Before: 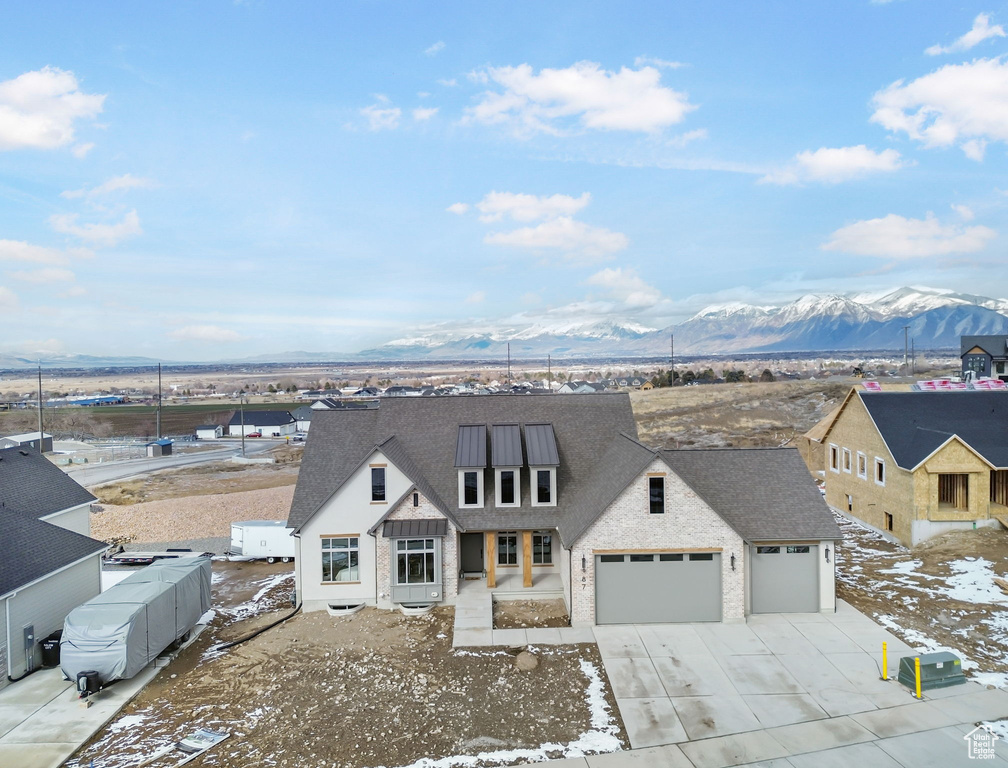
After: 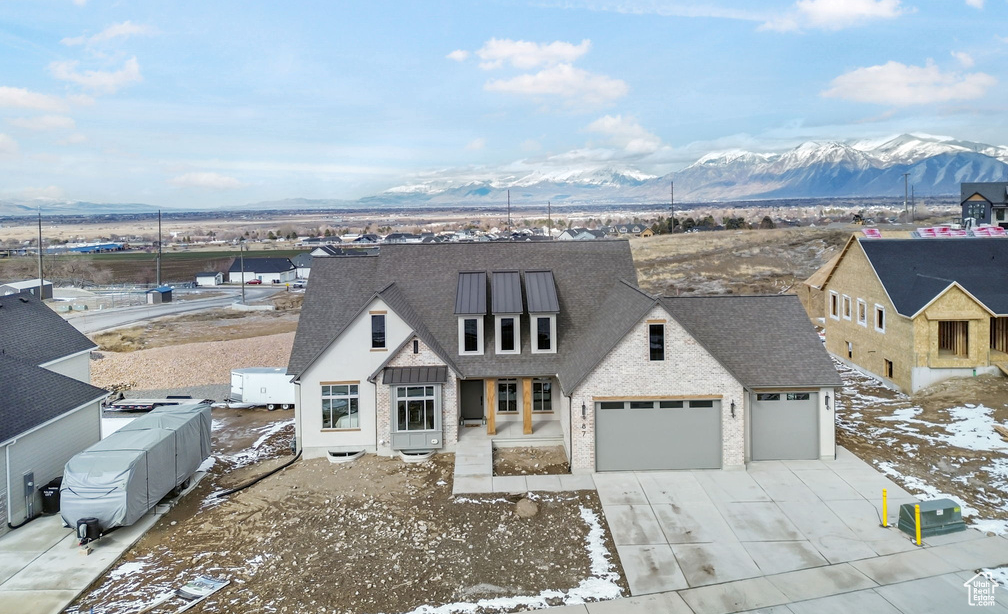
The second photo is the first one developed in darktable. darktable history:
crop and rotate: top 19.998%
local contrast: highlights 100%, shadows 100%, detail 120%, midtone range 0.2
